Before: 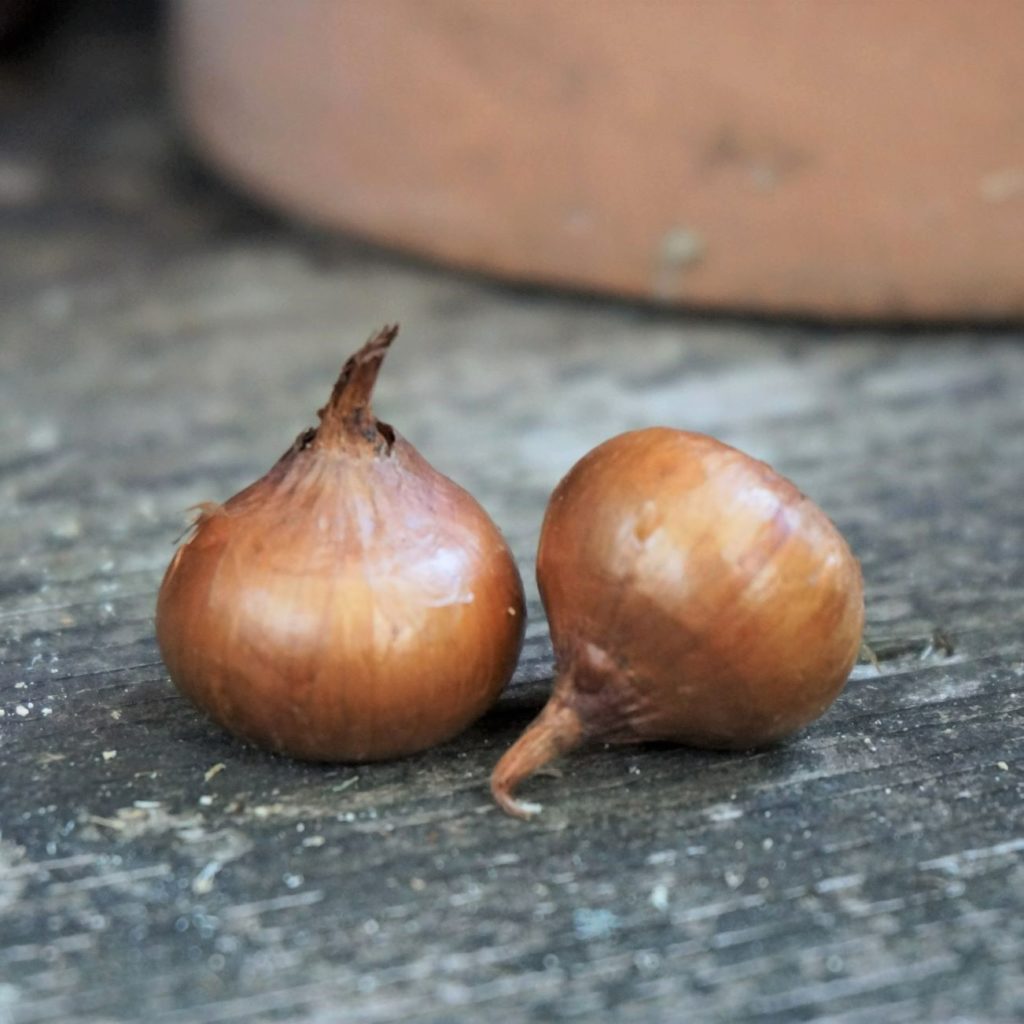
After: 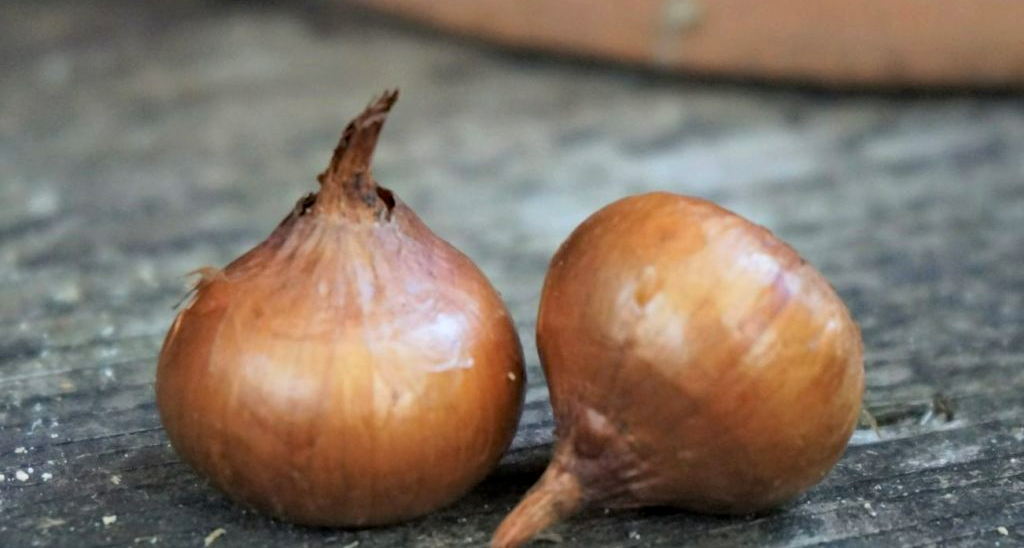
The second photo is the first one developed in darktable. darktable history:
crop and rotate: top 23.043%, bottom 23.437%
haze removal: compatibility mode true, adaptive false
